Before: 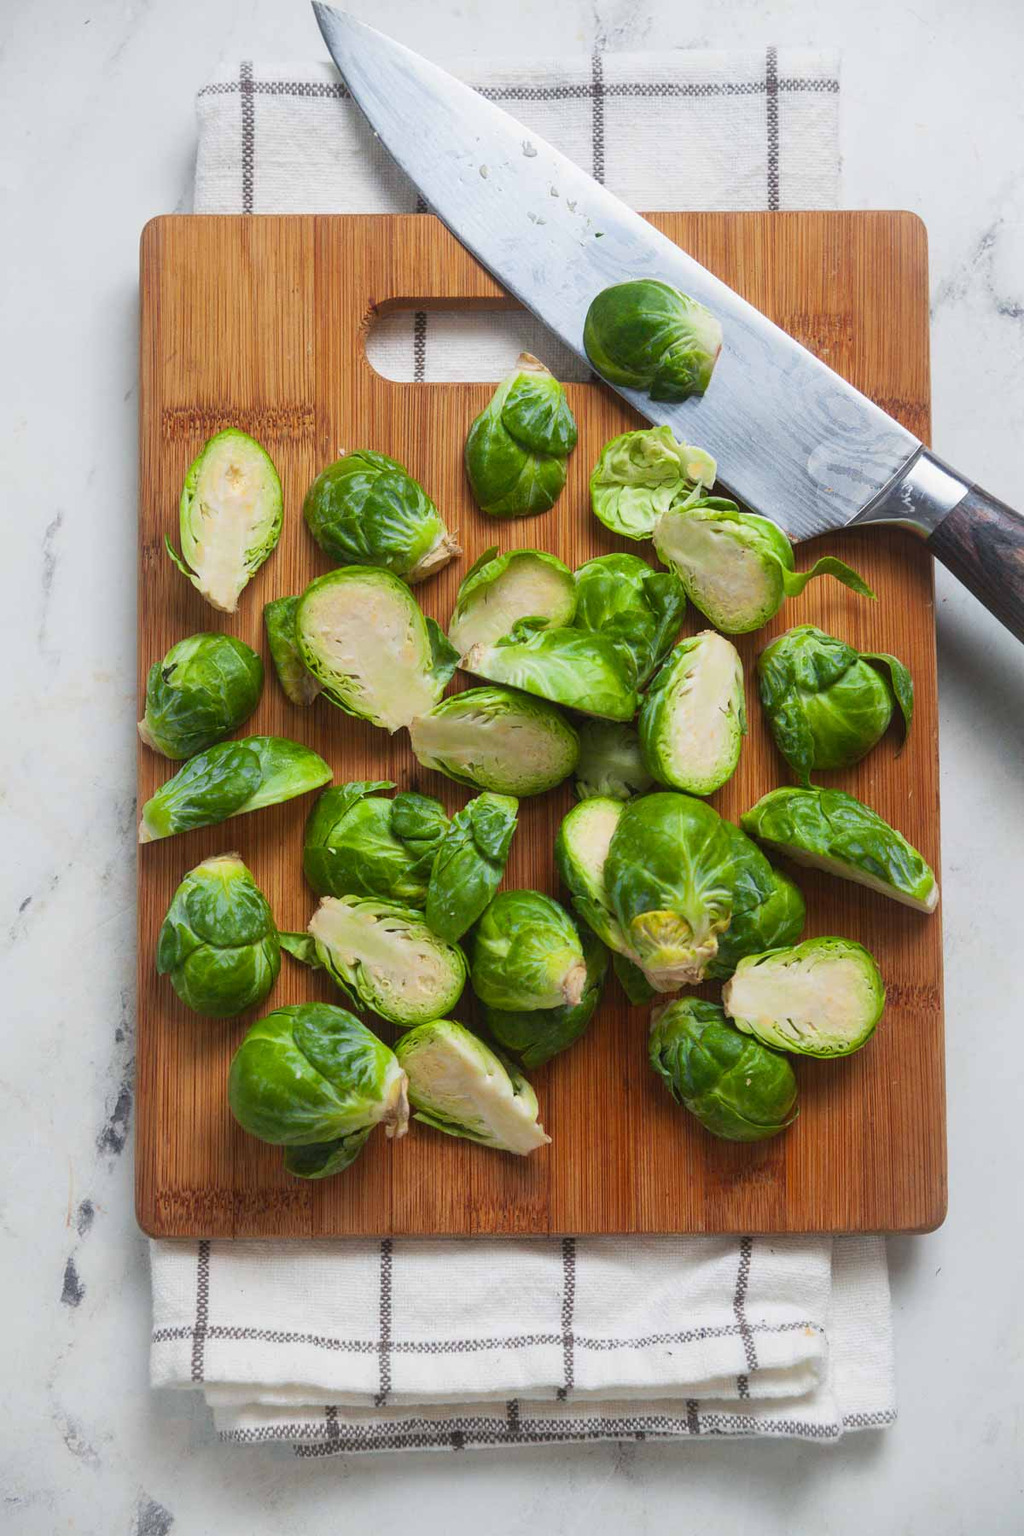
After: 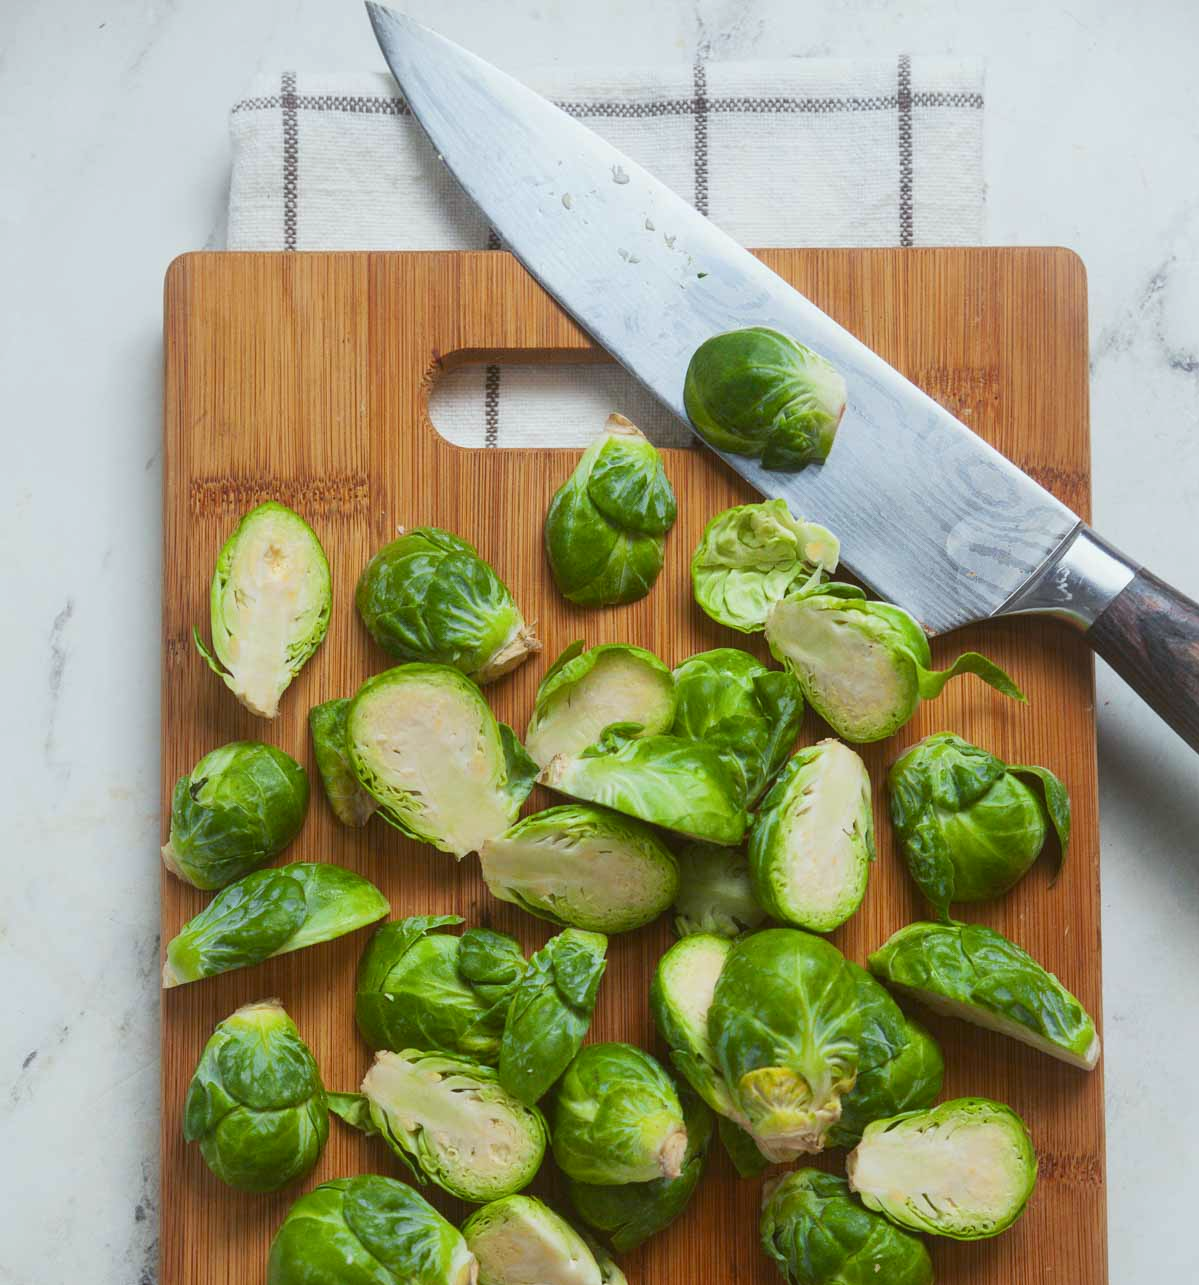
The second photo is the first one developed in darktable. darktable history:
crop: bottom 28.576%
color balance: lift [1.004, 1.002, 1.002, 0.998], gamma [1, 1.007, 1.002, 0.993], gain [1, 0.977, 1.013, 1.023], contrast -3.64%
